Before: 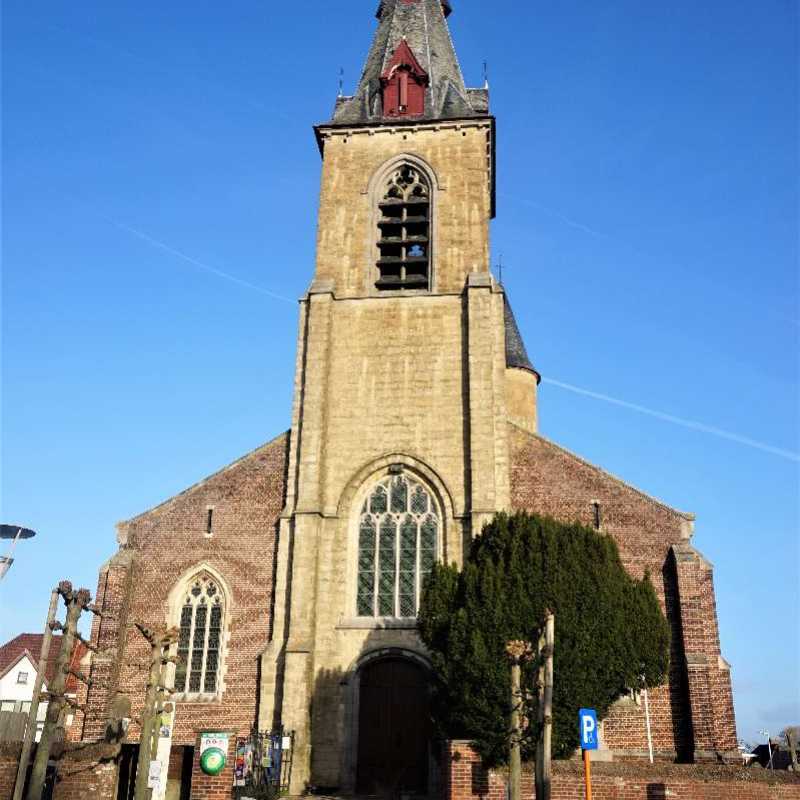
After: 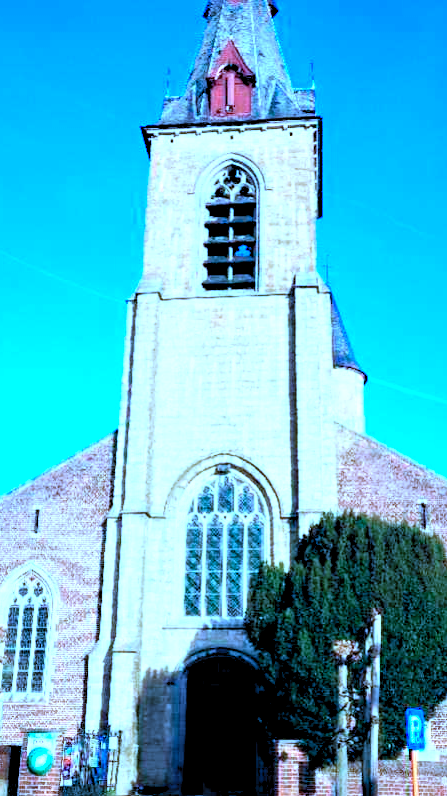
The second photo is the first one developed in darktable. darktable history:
tone equalizer: -8 EV -0.417 EV, -7 EV -0.389 EV, -6 EV -0.333 EV, -5 EV -0.222 EV, -3 EV 0.222 EV, -2 EV 0.333 EV, -1 EV 0.389 EV, +0 EV 0.417 EV, edges refinement/feathering 500, mask exposure compensation -1.57 EV, preserve details no
crop: left 21.674%, right 22.086%
color calibration: illuminant as shot in camera, x 0.462, y 0.419, temperature 2651.64 K
levels: levels [0.036, 0.364, 0.827]
